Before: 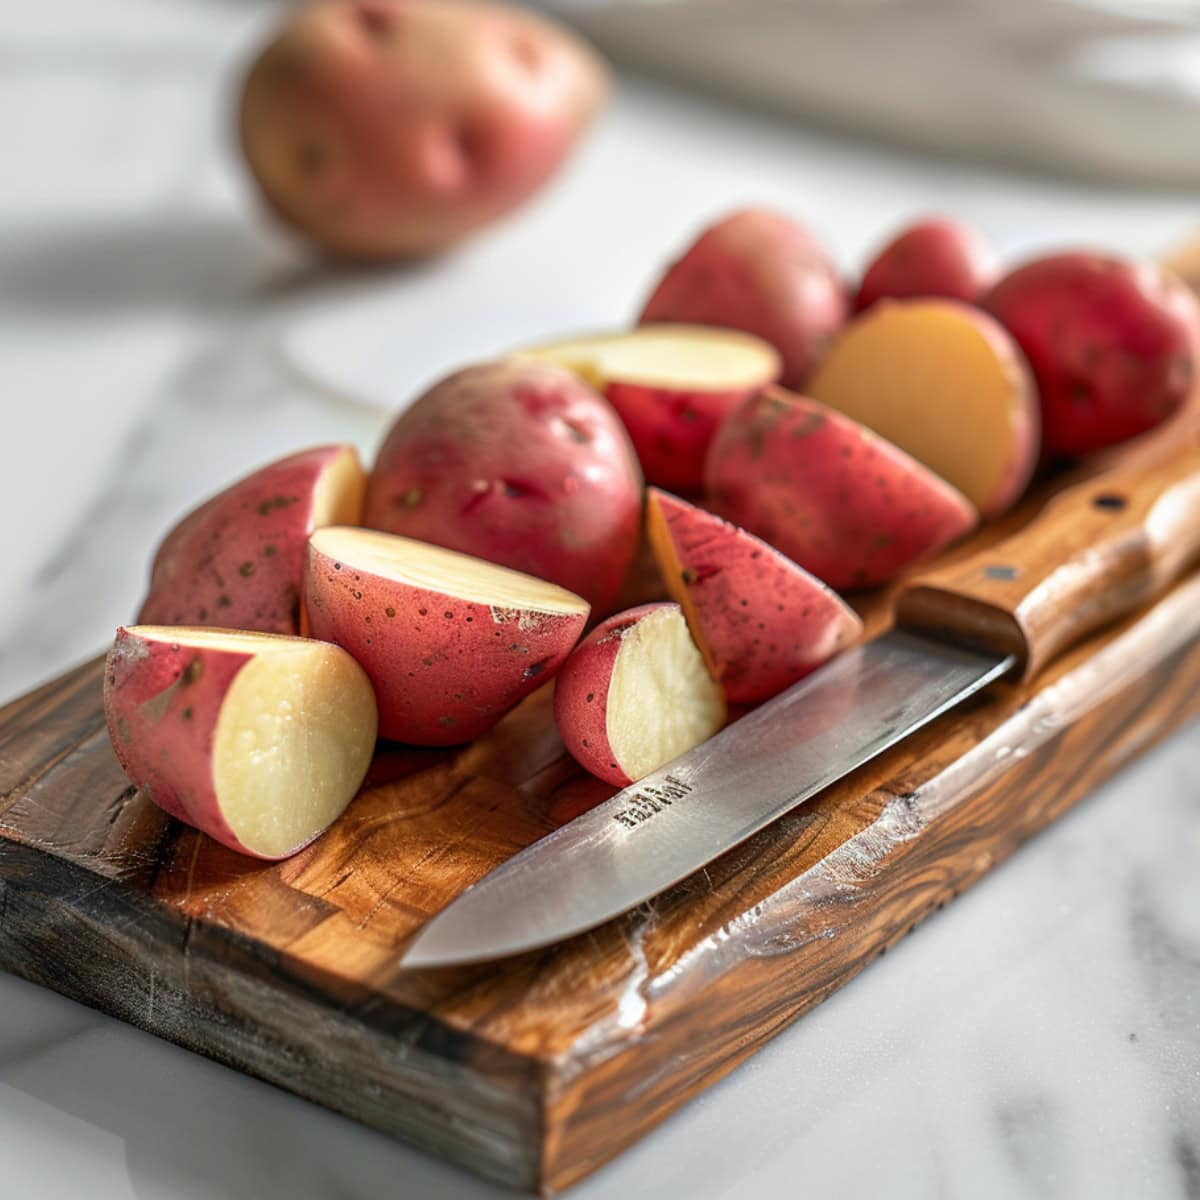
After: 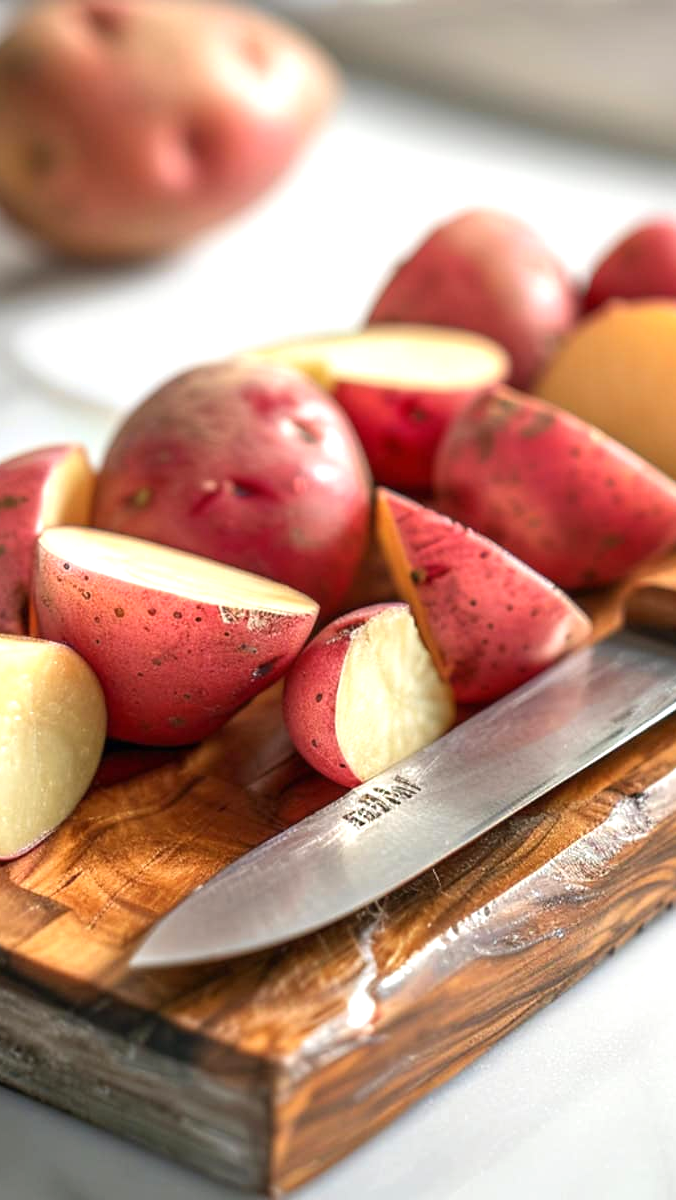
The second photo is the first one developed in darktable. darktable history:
crop and rotate: left 22.662%, right 20.985%
exposure: black level correction 0, exposure 0.498 EV, compensate highlight preservation false
